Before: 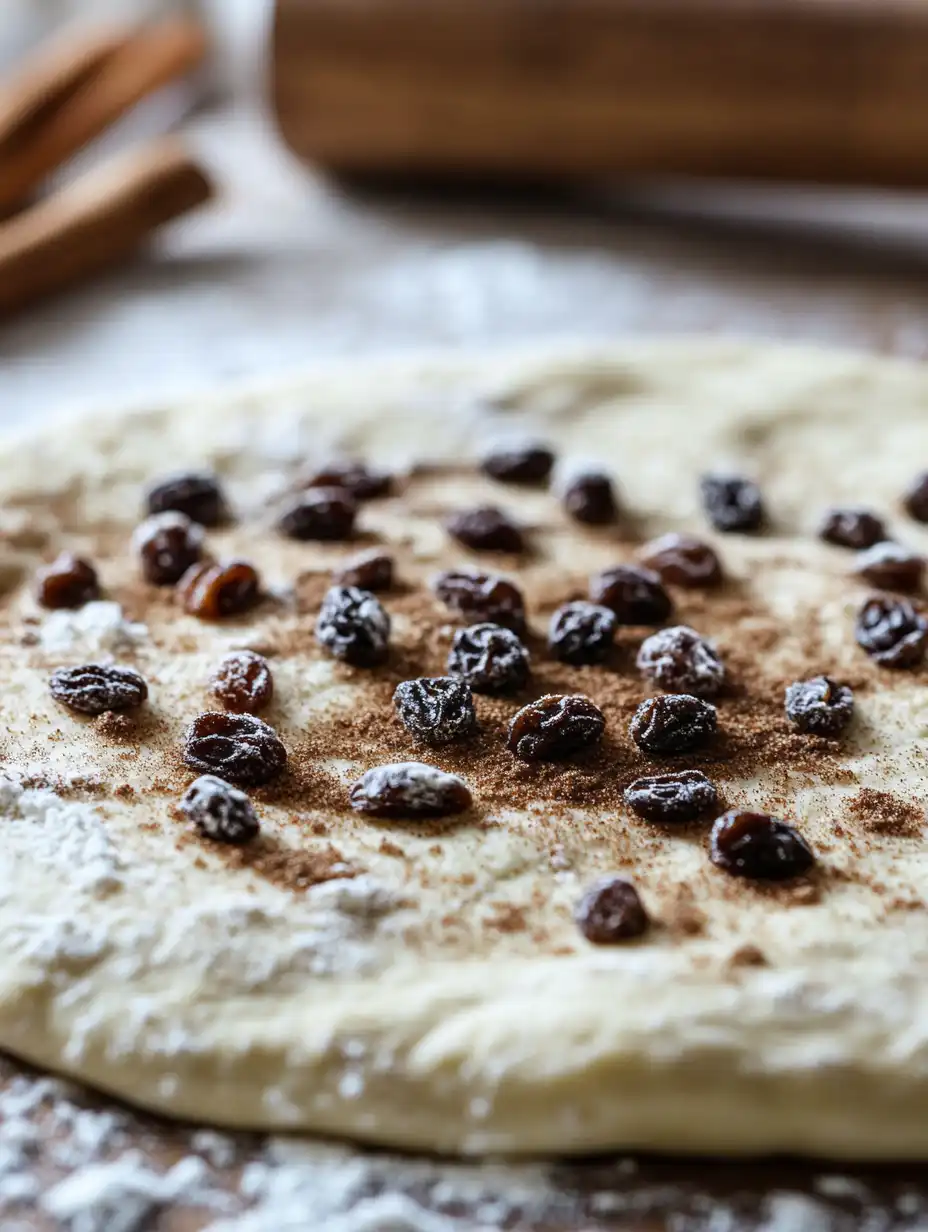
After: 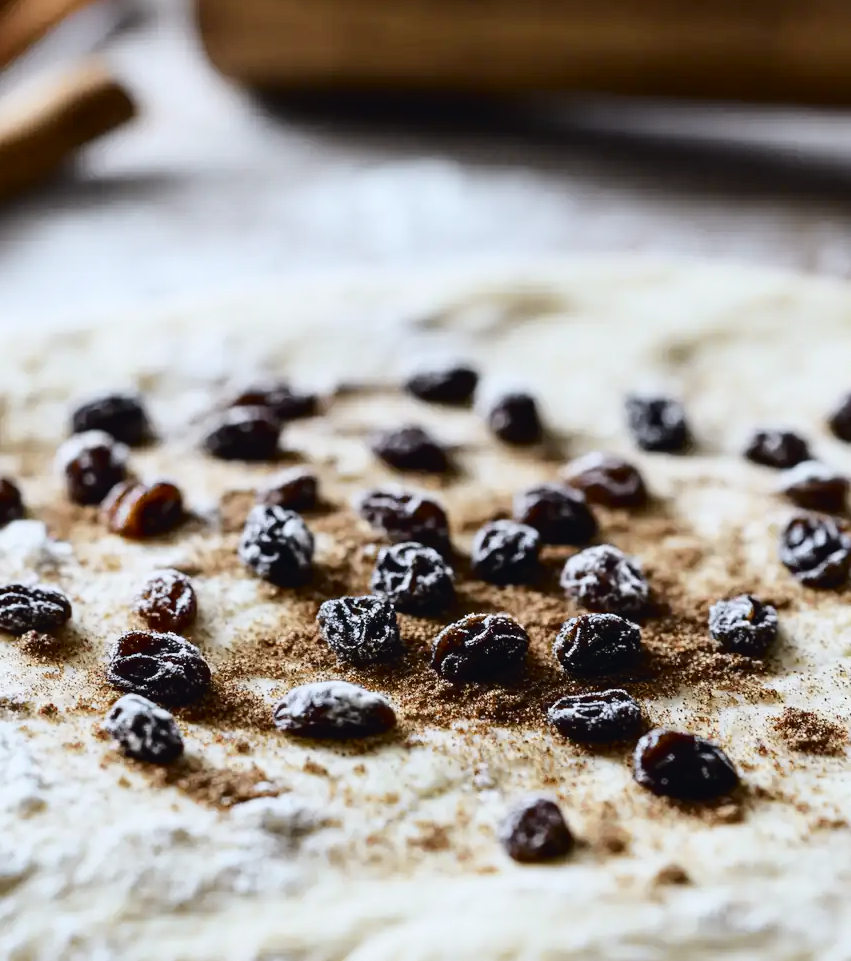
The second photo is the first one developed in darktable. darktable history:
crop: left 8.259%, top 6.595%, bottom 15.377%
tone curve: curves: ch0 [(0, 0.023) (0.104, 0.058) (0.21, 0.162) (0.469, 0.524) (0.579, 0.65) (0.725, 0.8) (0.858, 0.903) (1, 0.974)]; ch1 [(0, 0) (0.414, 0.395) (0.447, 0.447) (0.502, 0.501) (0.521, 0.512) (0.57, 0.563) (0.618, 0.61) (0.654, 0.642) (1, 1)]; ch2 [(0, 0) (0.356, 0.408) (0.437, 0.453) (0.492, 0.485) (0.524, 0.508) (0.566, 0.567) (0.595, 0.604) (1, 1)], color space Lab, independent channels, preserve colors none
